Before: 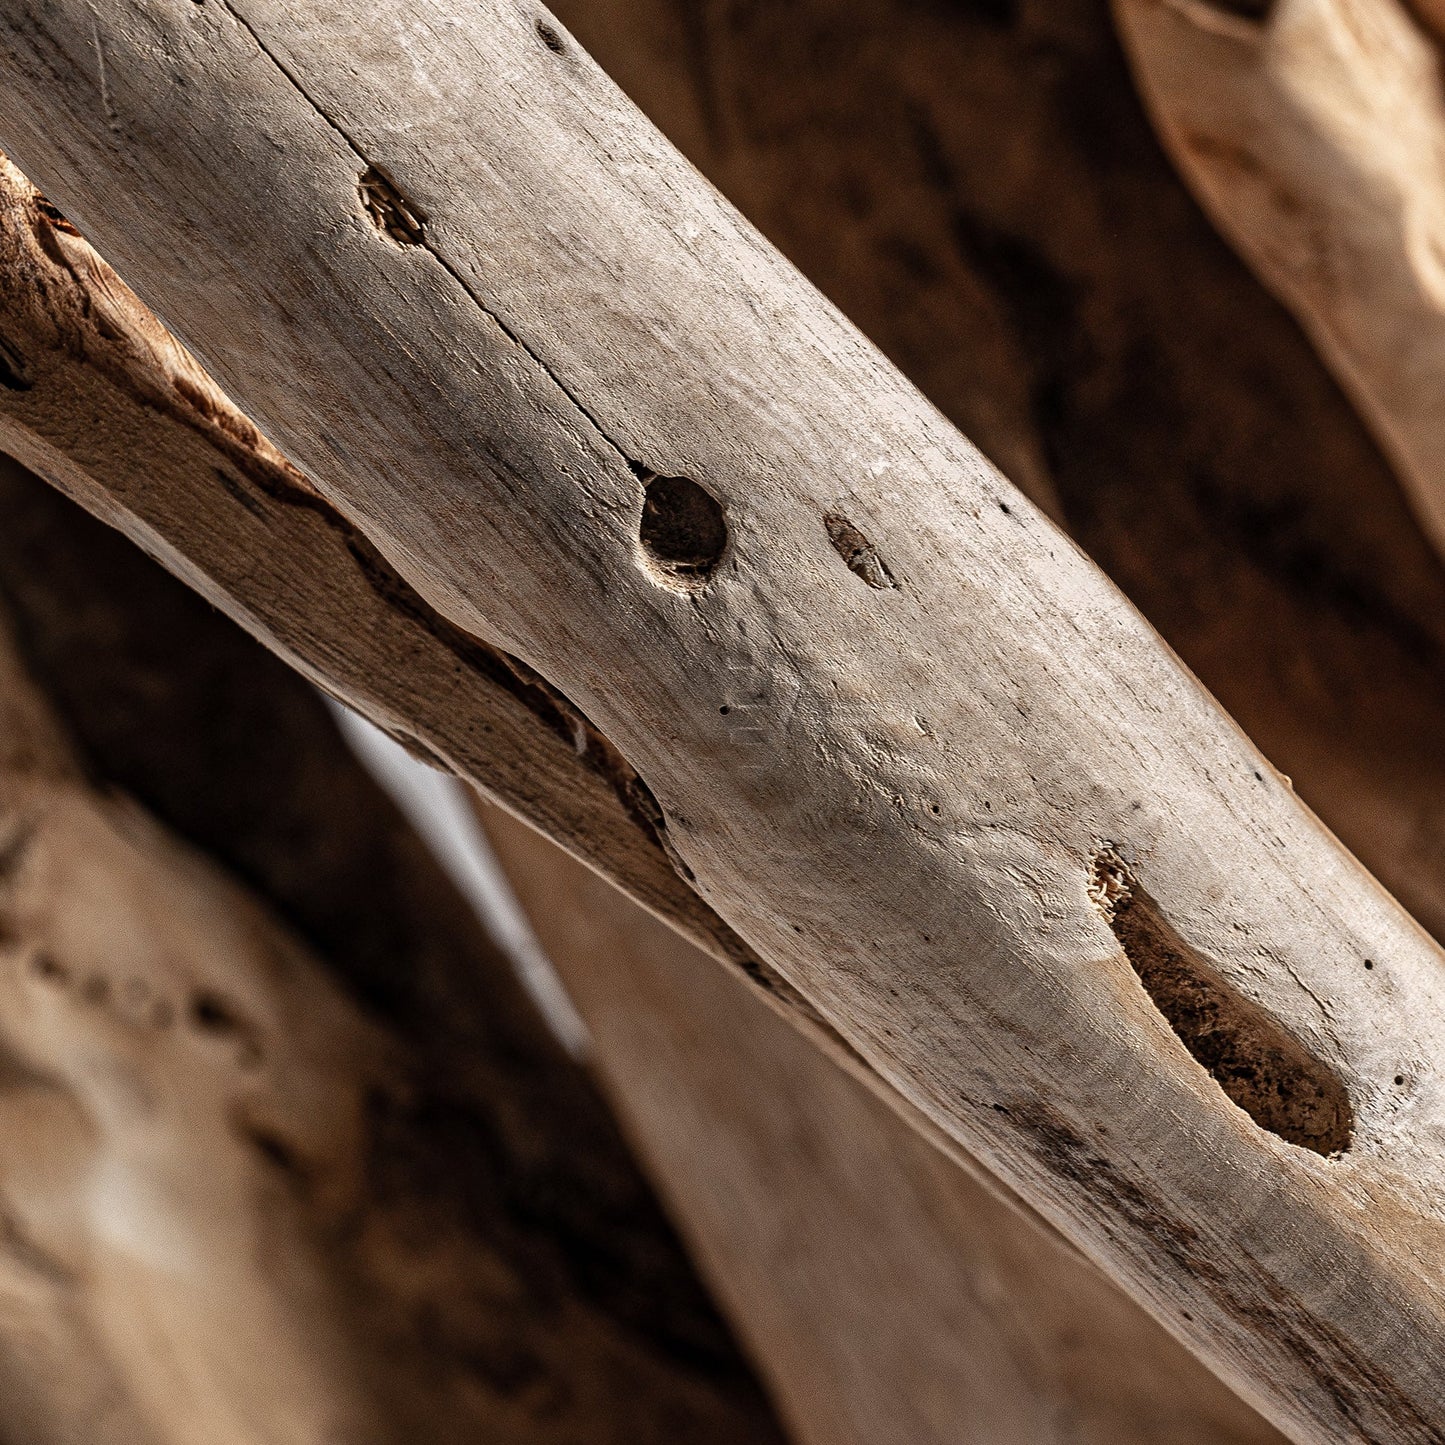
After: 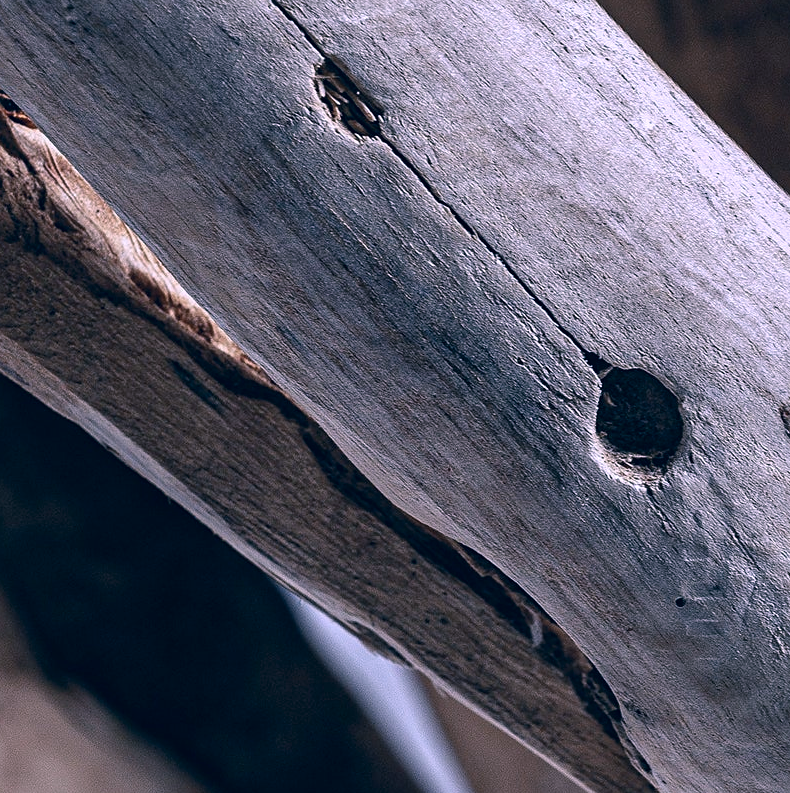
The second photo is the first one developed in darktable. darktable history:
white balance: red 1, blue 1
sharpen: amount 0.2
tone equalizer: on, module defaults
color correction: highlights a* 10.32, highlights b* 14.66, shadows a* -9.59, shadows b* -15.02
crop and rotate: left 3.047%, top 7.509%, right 42.236%, bottom 37.598%
color calibration: illuminant as shot in camera, adaptation linear Bradford (ICC v4), x 0.406, y 0.405, temperature 3570.35 K, saturation algorithm version 1 (2020)
